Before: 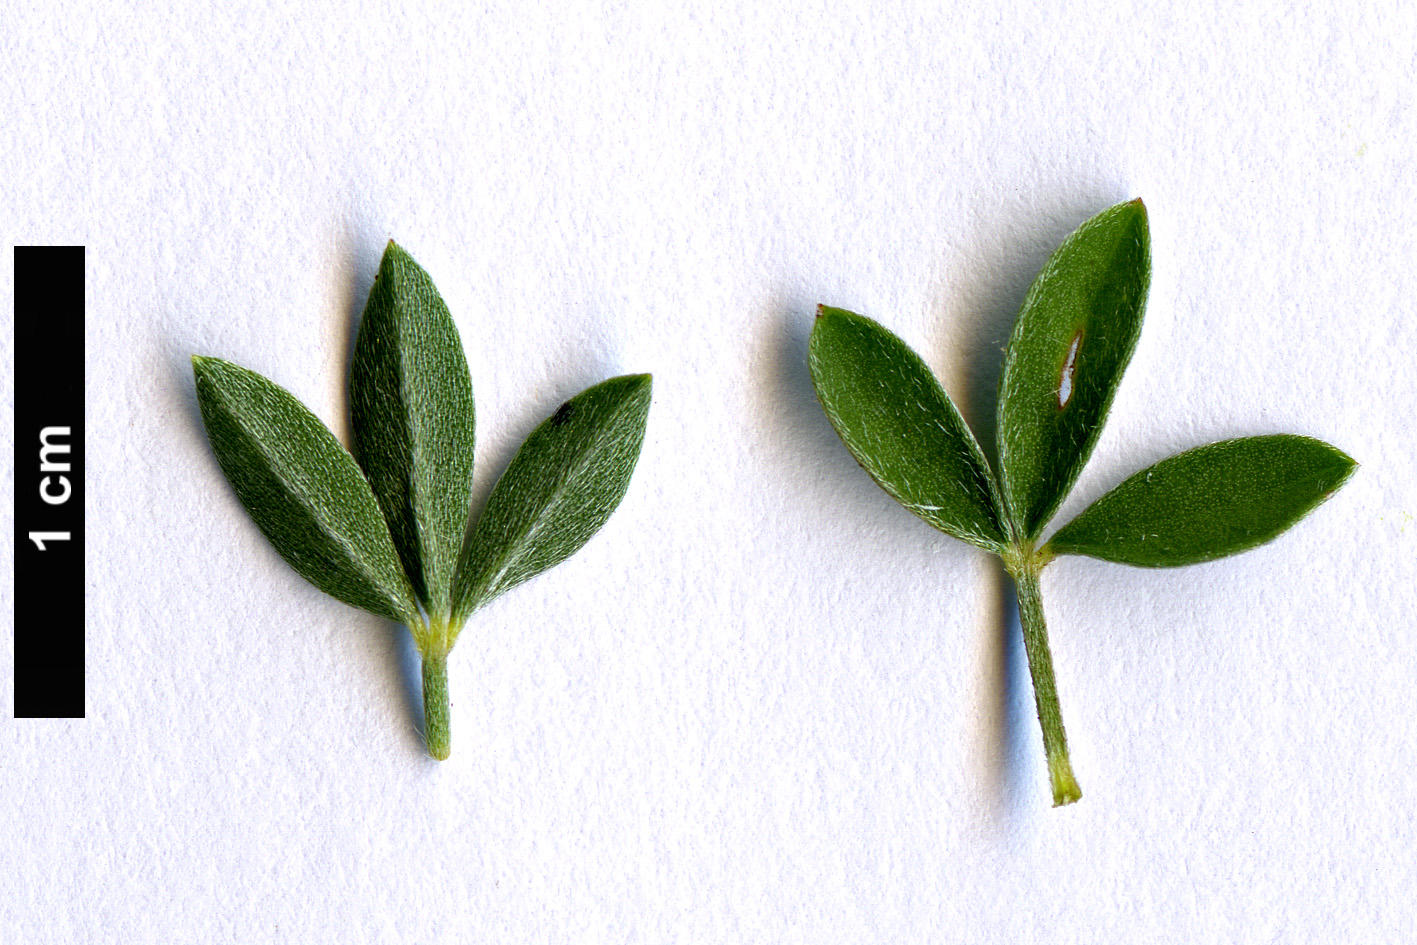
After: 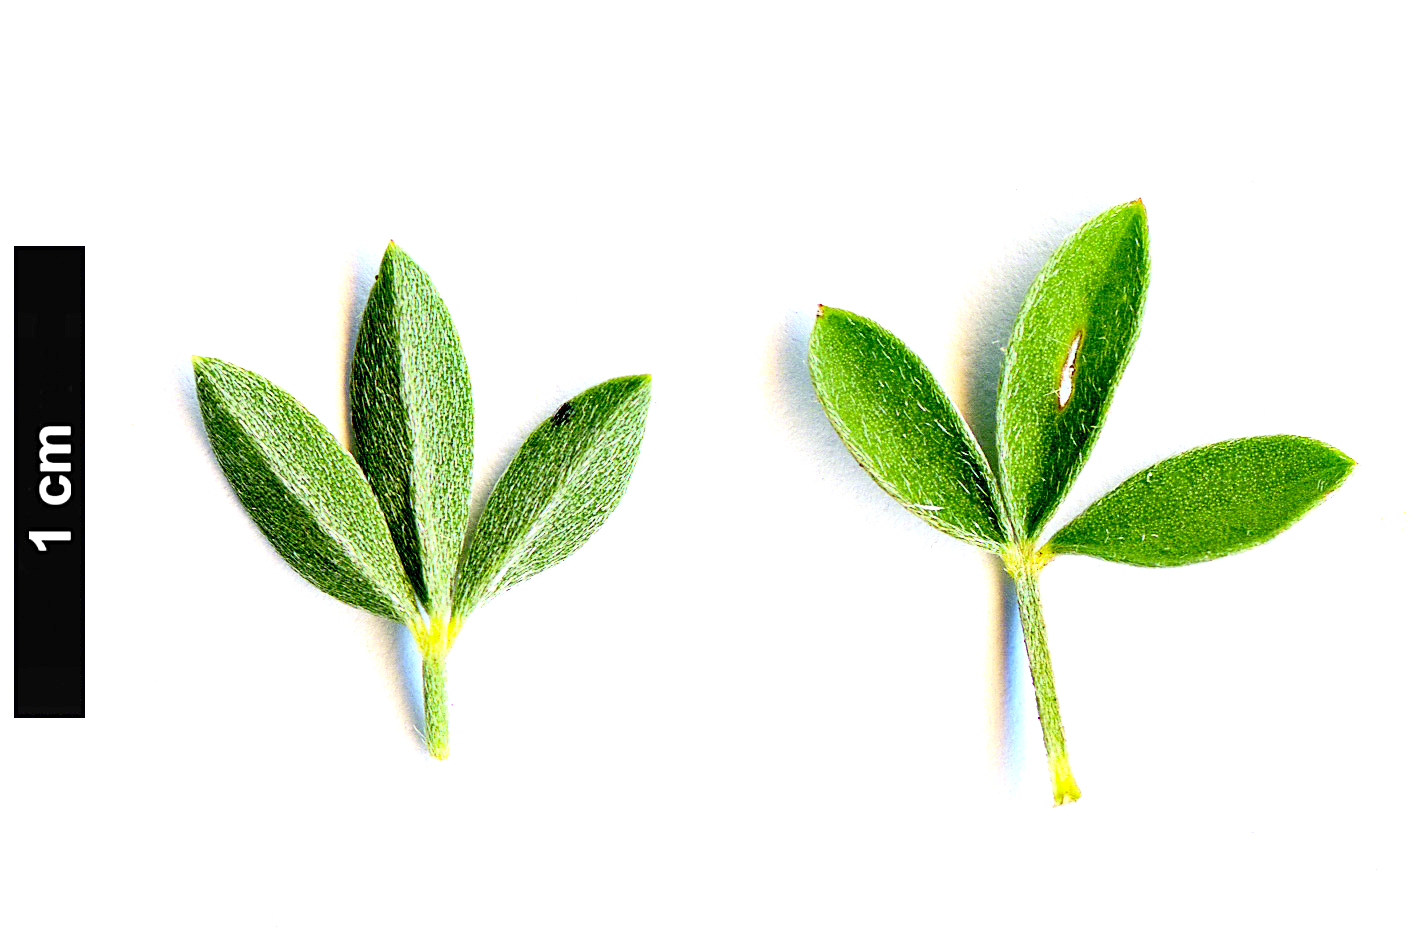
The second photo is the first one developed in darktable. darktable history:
contrast brightness saturation: contrast 0.201, brightness 0.164, saturation 0.216
sharpen: on, module defaults
exposure: black level correction 0, exposure 1.099 EV, compensate exposure bias true, compensate highlight preservation false
